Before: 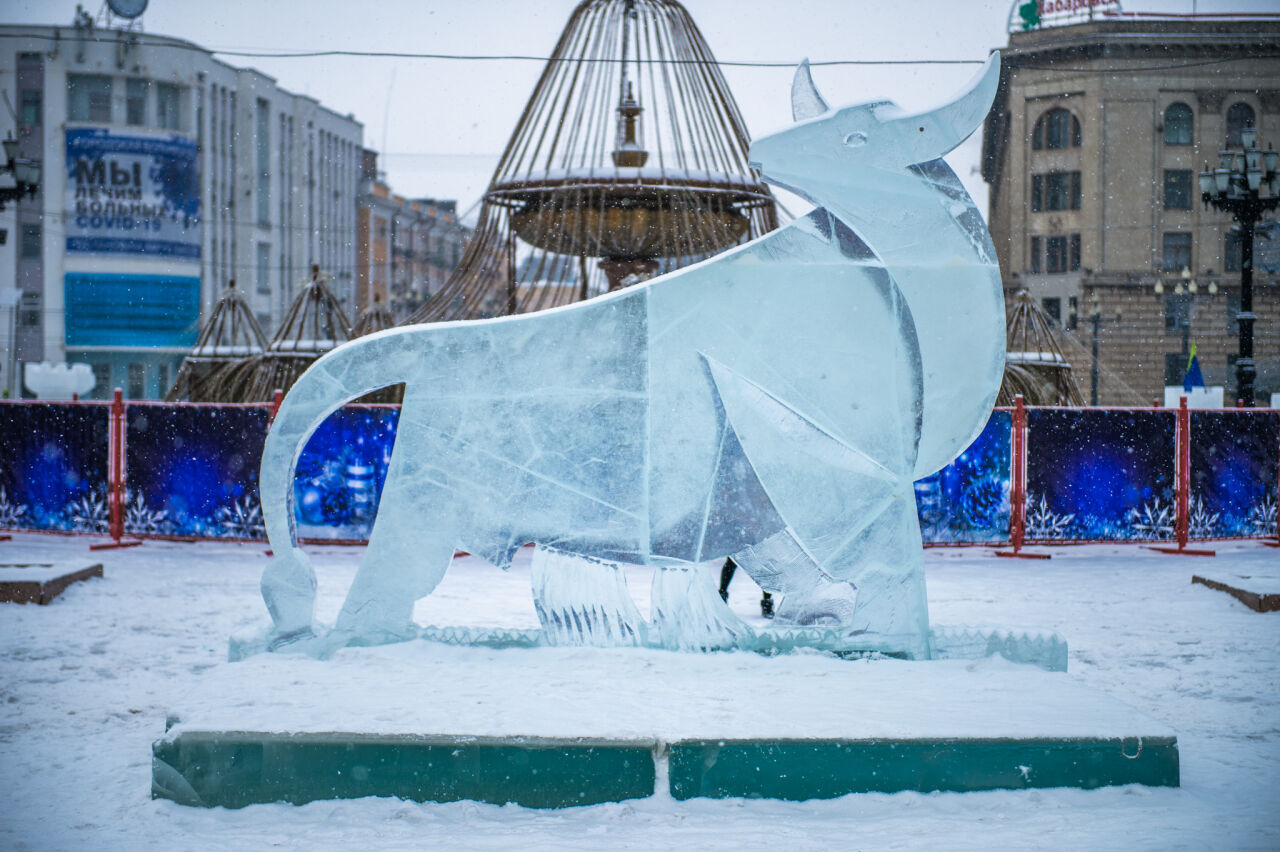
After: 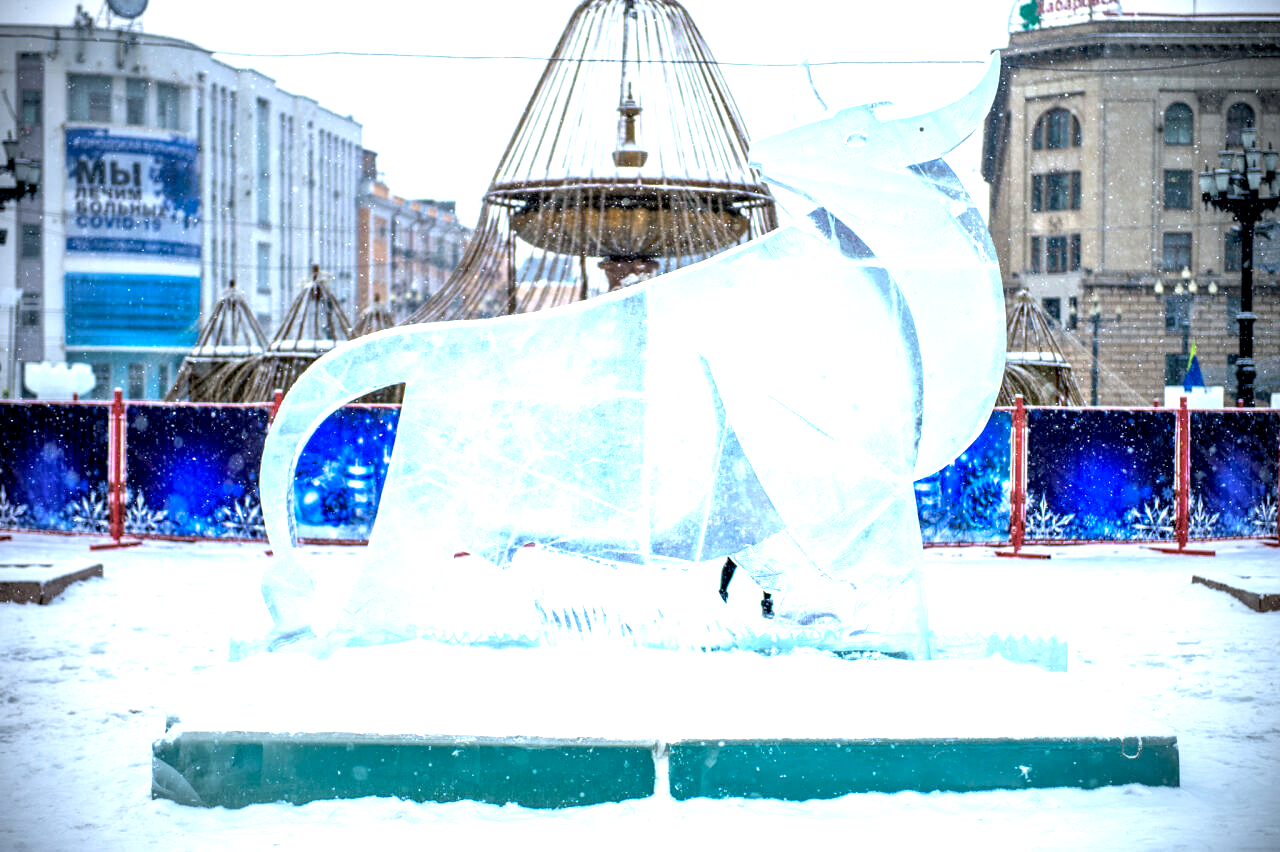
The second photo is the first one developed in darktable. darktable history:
exposure: black level correction 0.009, exposure 1.425 EV, compensate highlight preservation false
vignetting: on, module defaults
